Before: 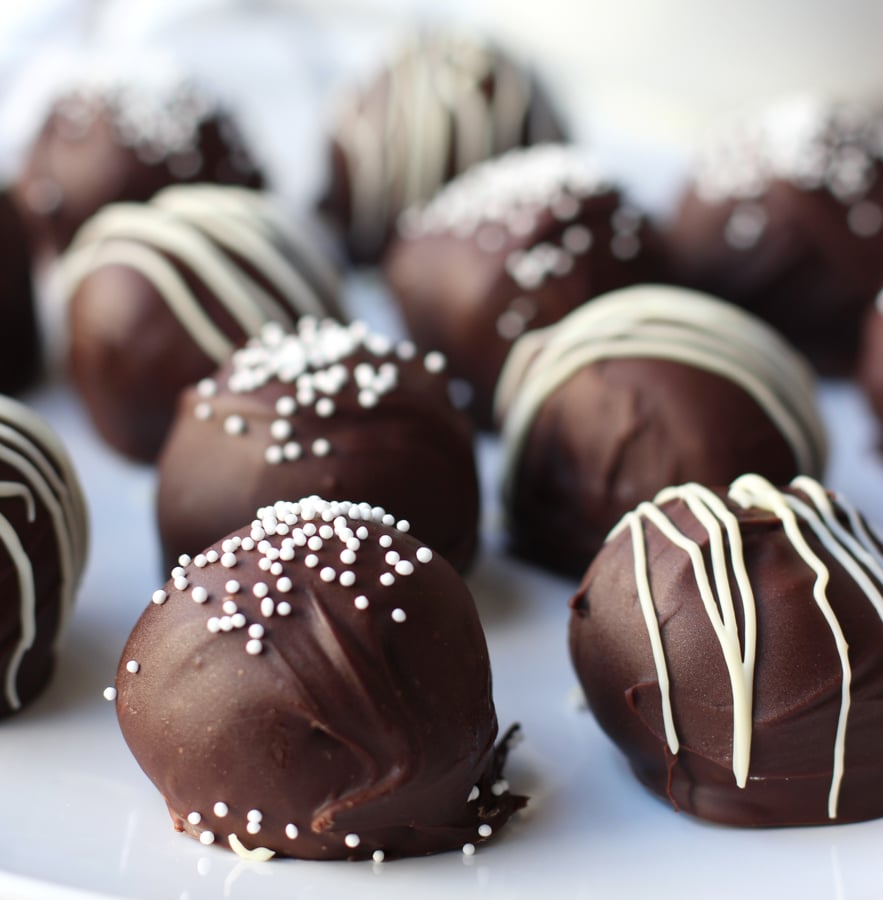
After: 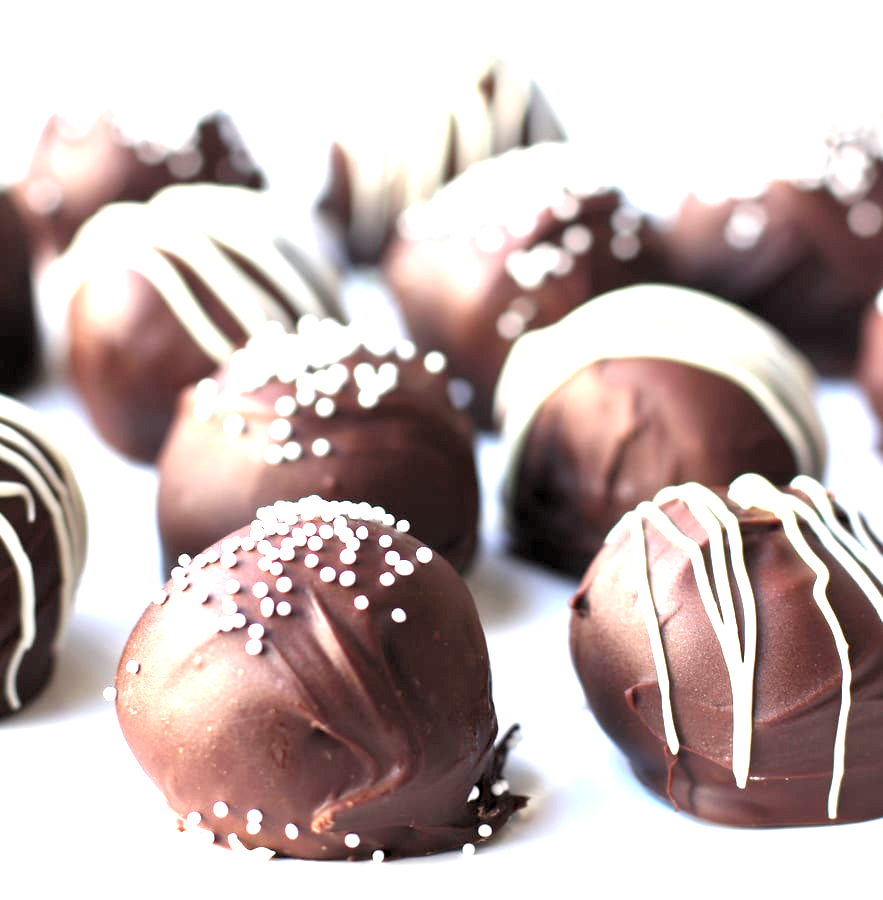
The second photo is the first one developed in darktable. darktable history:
rgb levels: levels [[0.01, 0.419, 0.839], [0, 0.5, 1], [0, 0.5, 1]]
exposure: black level correction 0, exposure 1.7 EV, compensate exposure bias true, compensate highlight preservation false
